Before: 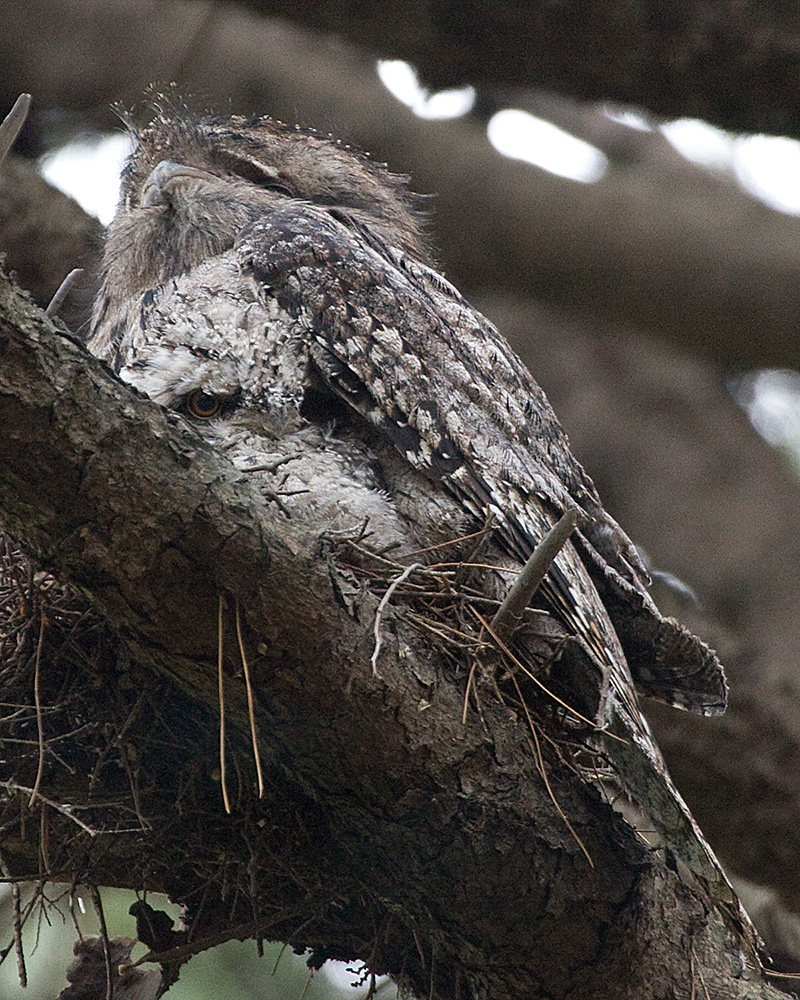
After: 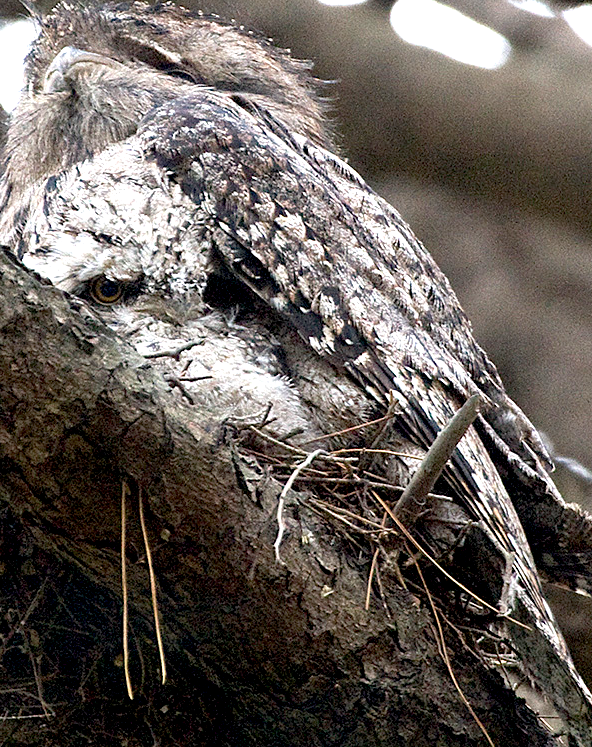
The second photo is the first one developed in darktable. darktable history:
crop and rotate: left 12.14%, top 11.489%, right 13.792%, bottom 13.723%
exposure: black level correction 0.01, exposure 1 EV, compensate highlight preservation false
